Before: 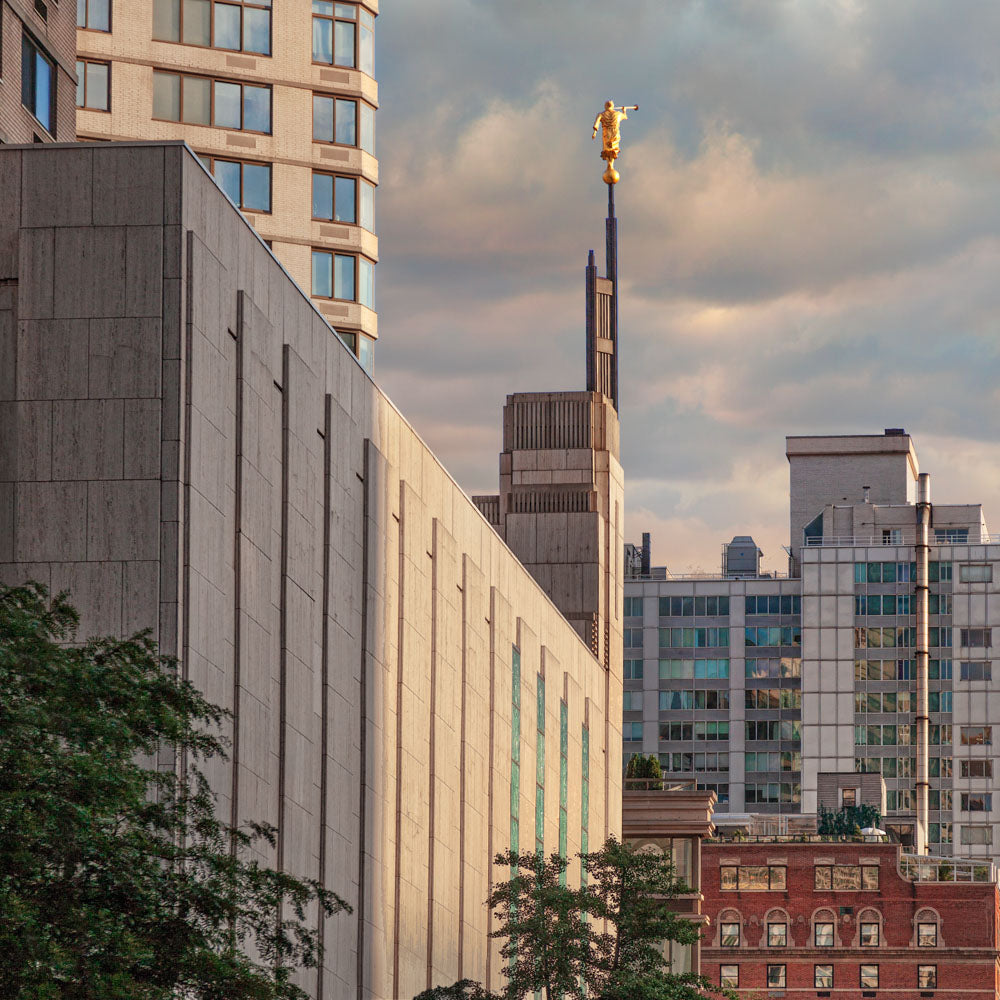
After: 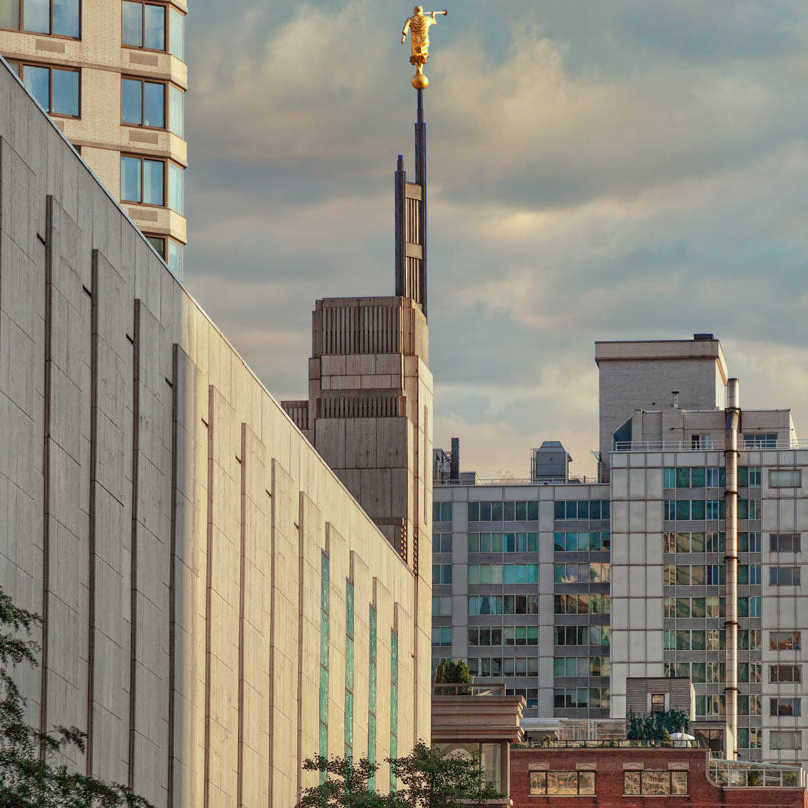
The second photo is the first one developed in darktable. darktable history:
crop: left 19.159%, top 9.58%, bottom 9.58%
color correction: highlights a* -6.69, highlights b* 0.49
tone equalizer: -8 EV -0.002 EV, -7 EV 0.005 EV, -6 EV -0.009 EV, -5 EV 0.011 EV, -4 EV -0.012 EV, -3 EV 0.007 EV, -2 EV -0.062 EV, -1 EV -0.293 EV, +0 EV -0.582 EV, smoothing diameter 2%, edges refinement/feathering 20, mask exposure compensation -1.57 EV, filter diffusion 5
